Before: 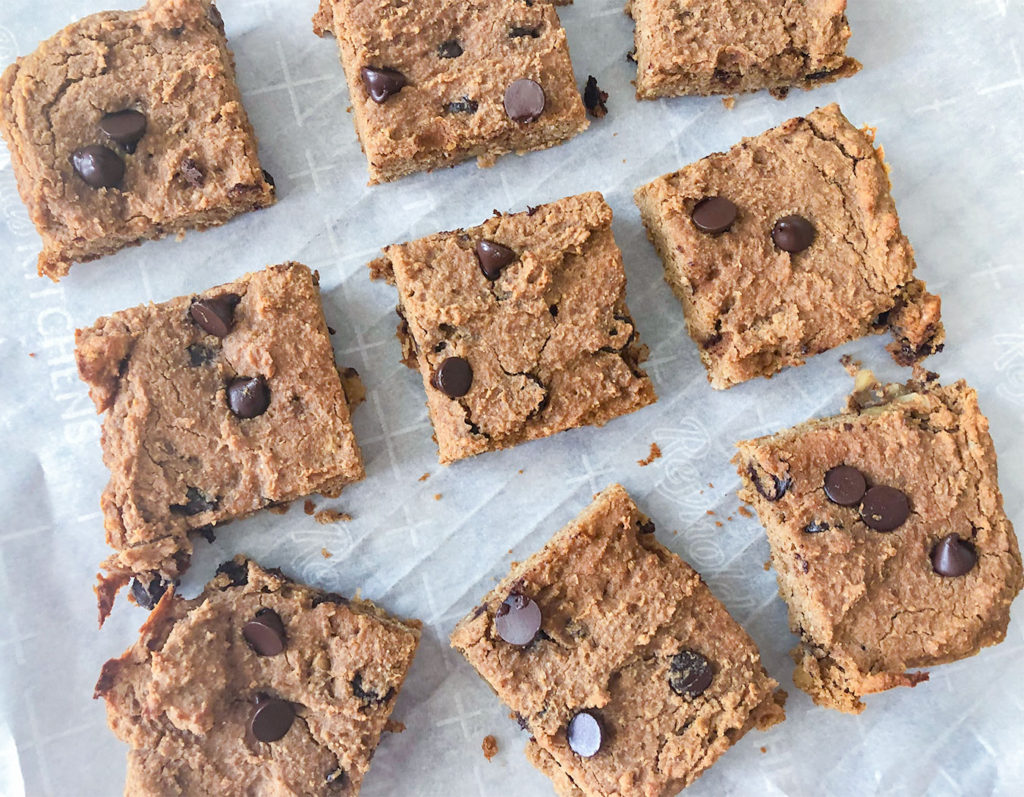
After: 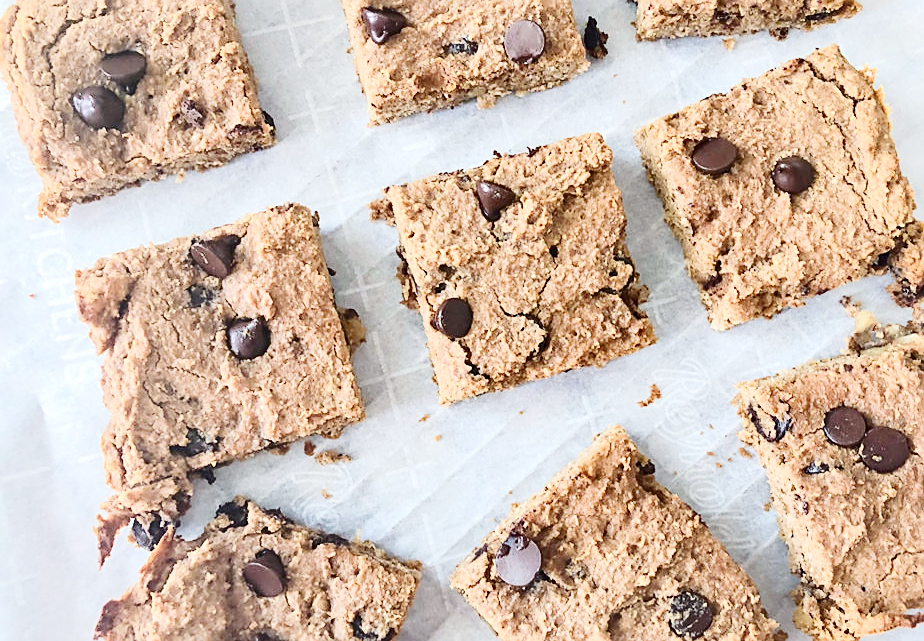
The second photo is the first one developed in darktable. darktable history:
crop: top 7.453%, right 9.7%, bottom 12.025%
sharpen: amount 0.493
base curve: curves: ch0 [(0, 0) (0.158, 0.273) (0.879, 0.895) (1, 1)], preserve colors none
contrast brightness saturation: contrast 0.283
